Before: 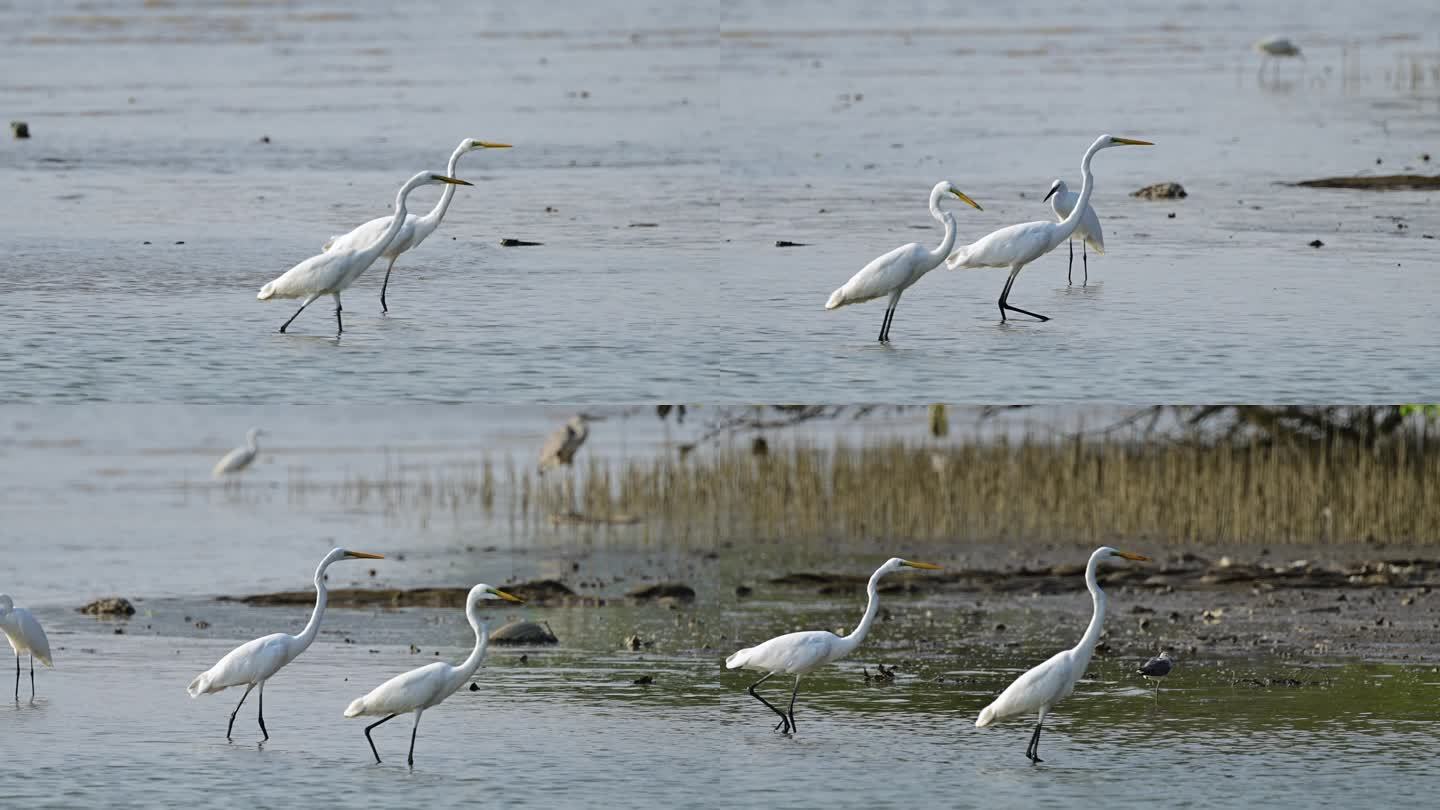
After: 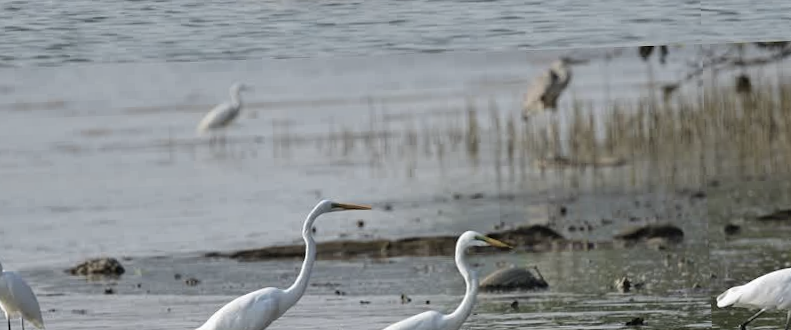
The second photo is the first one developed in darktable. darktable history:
color balance: input saturation 100.43%, contrast fulcrum 14.22%, output saturation 70.41%
shadows and highlights: shadows 29.32, highlights -29.32, low approximation 0.01, soften with gaussian
rotate and perspective: rotation -2°, crop left 0.022, crop right 0.978, crop top 0.049, crop bottom 0.951
crop: top 44.483%, right 43.593%, bottom 12.892%
